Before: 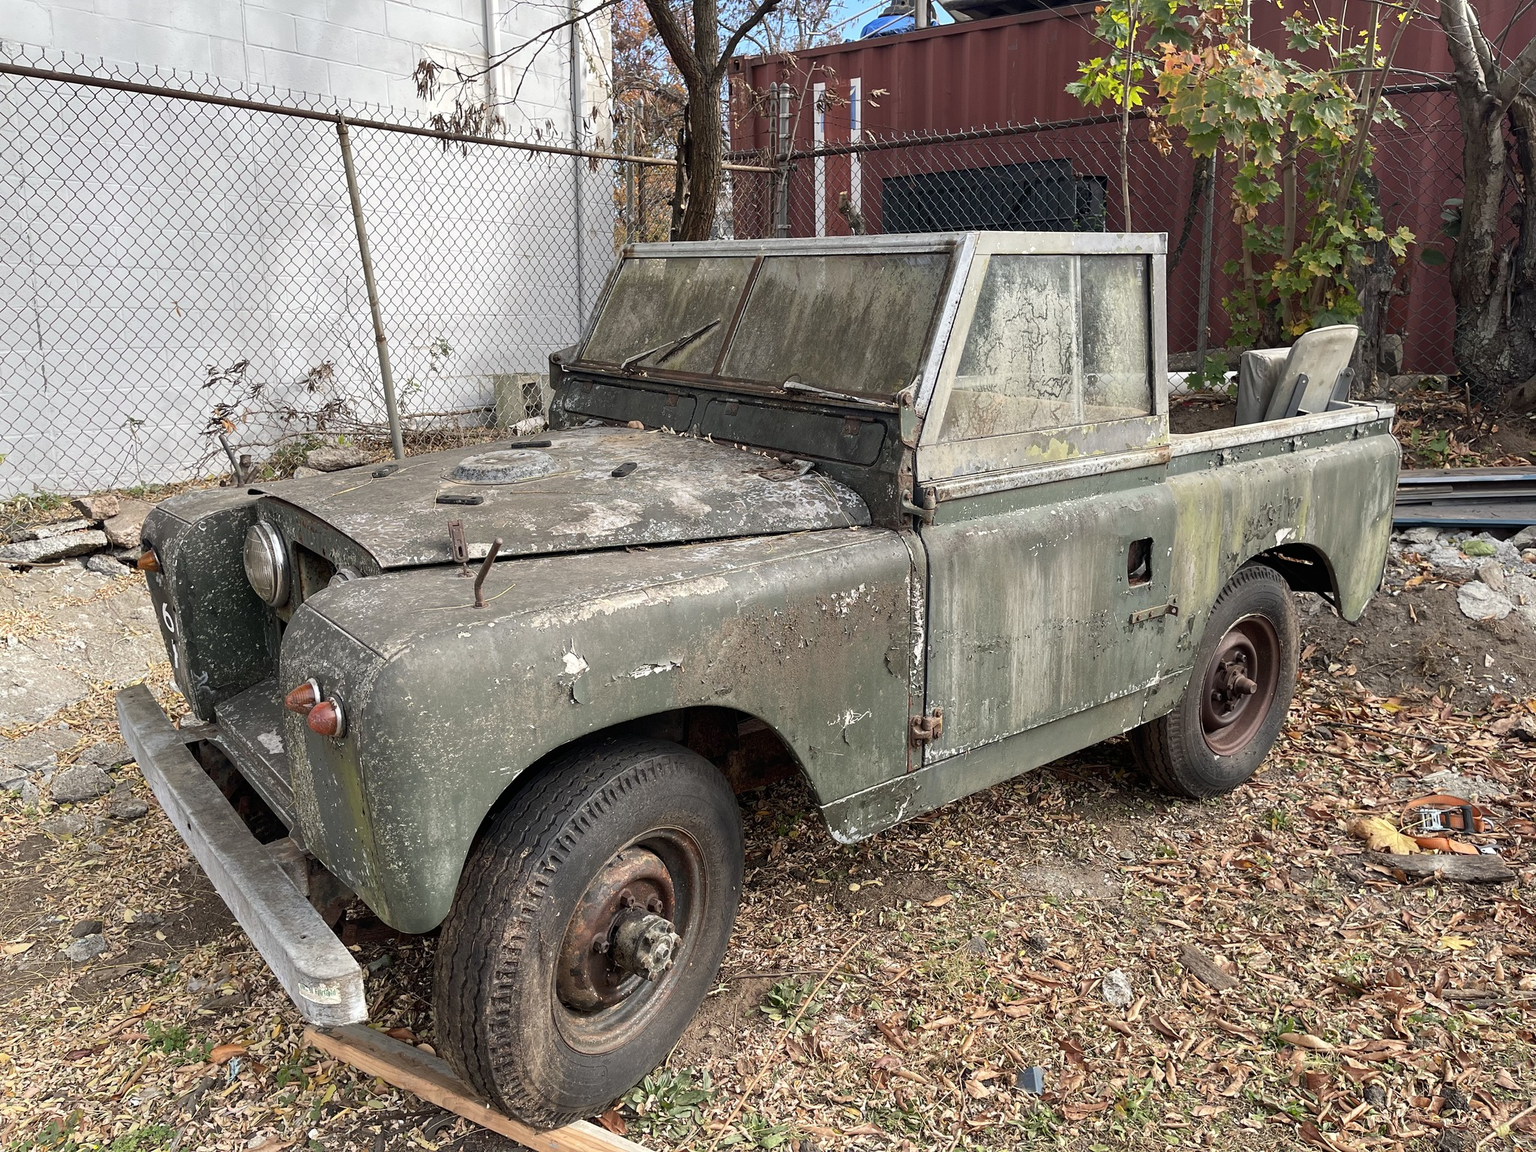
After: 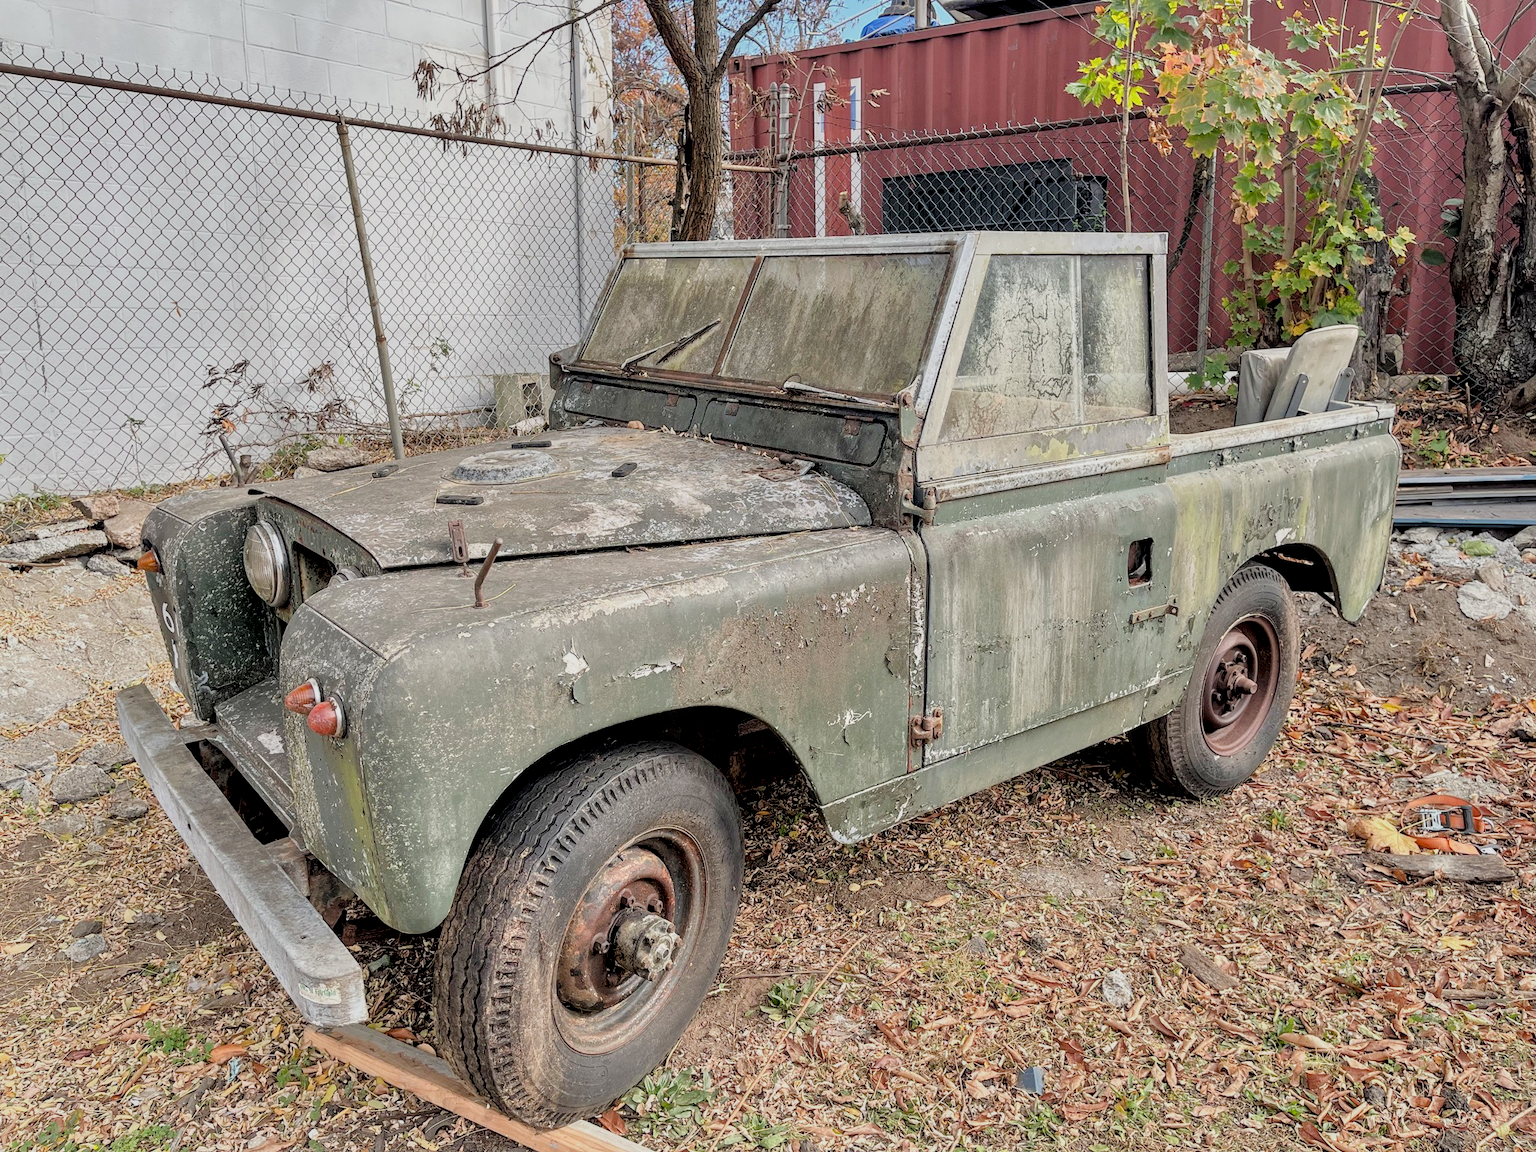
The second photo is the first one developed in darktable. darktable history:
filmic rgb: black relative exposure -7.65 EV, white relative exposure 4.56 EV, hardness 3.61
tone equalizer: -7 EV 0.15 EV, -6 EV 0.6 EV, -5 EV 1.15 EV, -4 EV 1.33 EV, -3 EV 1.15 EV, -2 EV 0.6 EV, -1 EV 0.15 EV, mask exposure compensation -0.5 EV
rotate and perspective: automatic cropping off
local contrast: detail 130%
